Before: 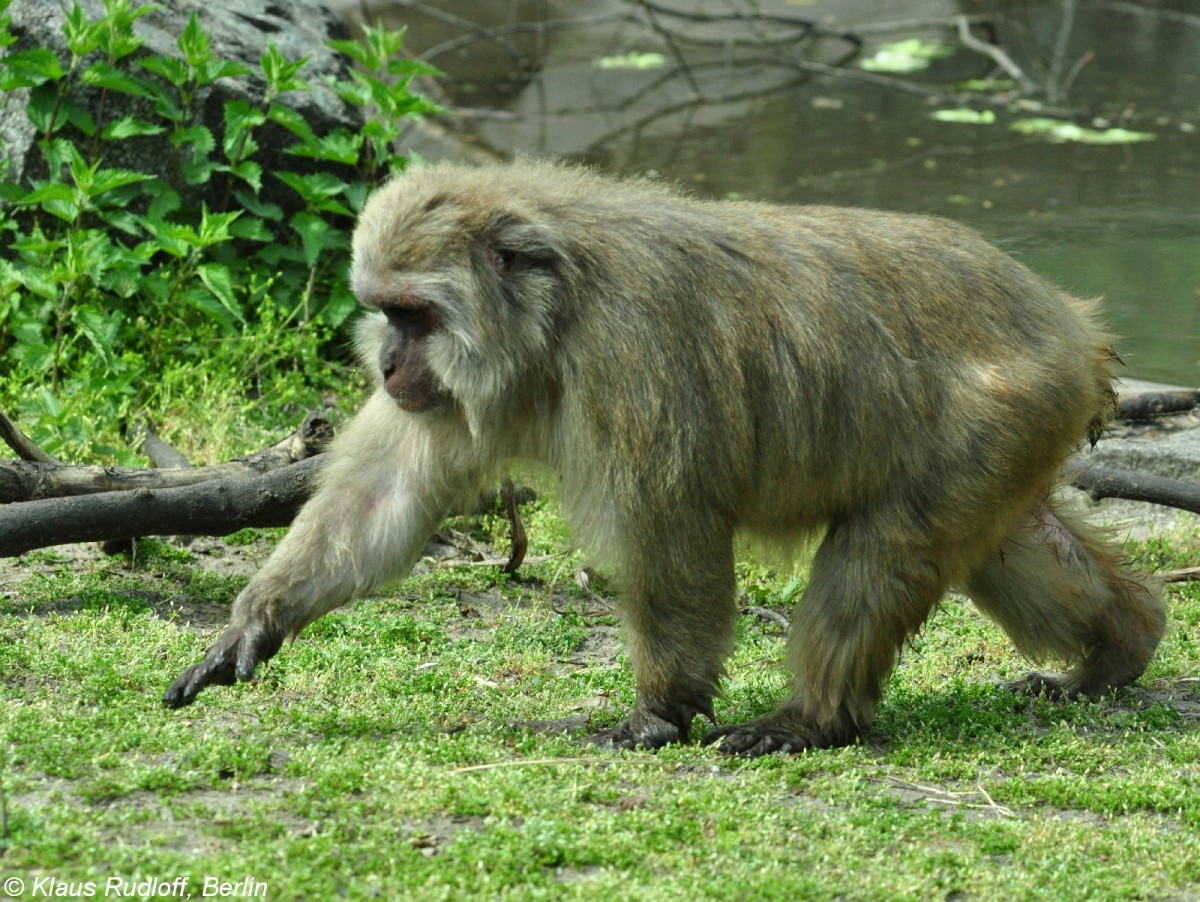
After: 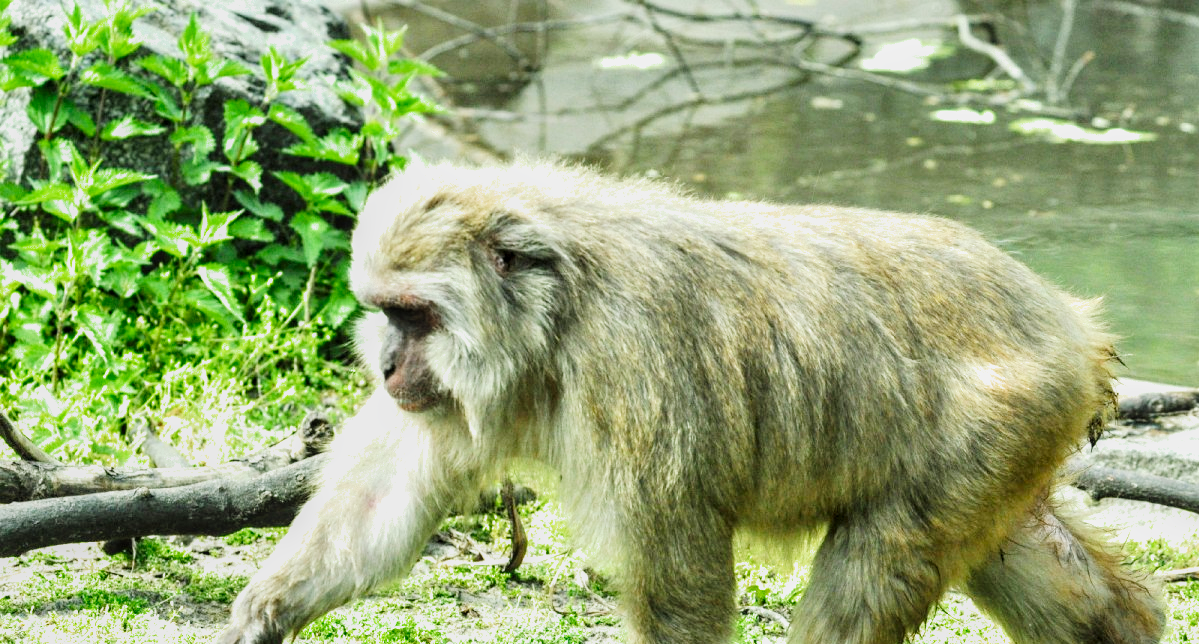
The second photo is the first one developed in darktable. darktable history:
filmic rgb: middle gray luminance 18.38%, black relative exposure -11.51 EV, white relative exposure 2.61 EV, target black luminance 0%, hardness 8.44, latitude 98.79%, contrast 1.083, shadows ↔ highlights balance 0.713%, color science v6 (2022)
local contrast: on, module defaults
tone curve: curves: ch0 [(0, 0) (0.091, 0.066) (0.184, 0.16) (0.491, 0.519) (0.748, 0.765) (1, 0.919)]; ch1 [(0, 0) (0.179, 0.173) (0.322, 0.32) (0.424, 0.424) (0.502, 0.504) (0.56, 0.578) (0.631, 0.675) (0.777, 0.806) (1, 1)]; ch2 [(0, 0) (0.434, 0.447) (0.483, 0.487) (0.547, 0.573) (0.676, 0.673) (1, 1)], preserve colors none
crop: right 0%, bottom 28.603%
sharpen: radius 5.28, amount 0.313, threshold 26.084
exposure: black level correction 0, exposure 1.407 EV, compensate highlight preservation false
color correction: highlights b* -0.054, saturation 1.07
